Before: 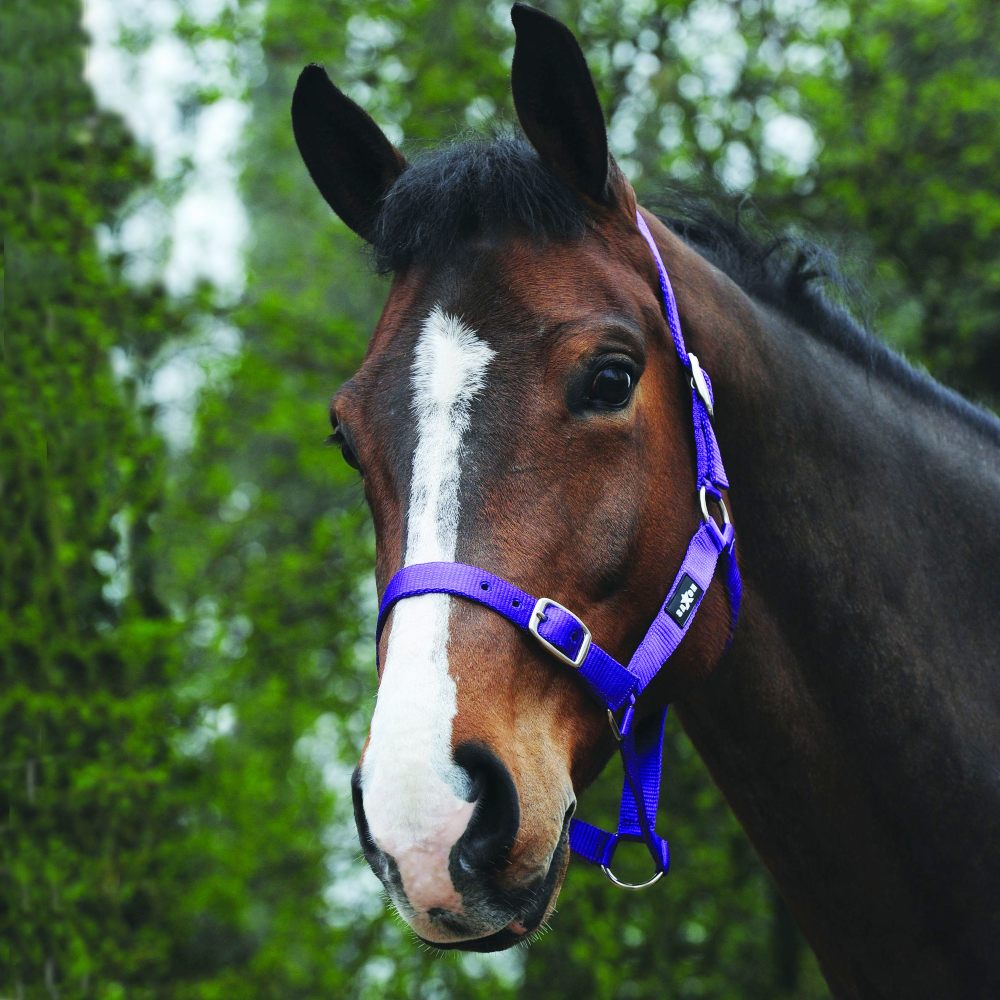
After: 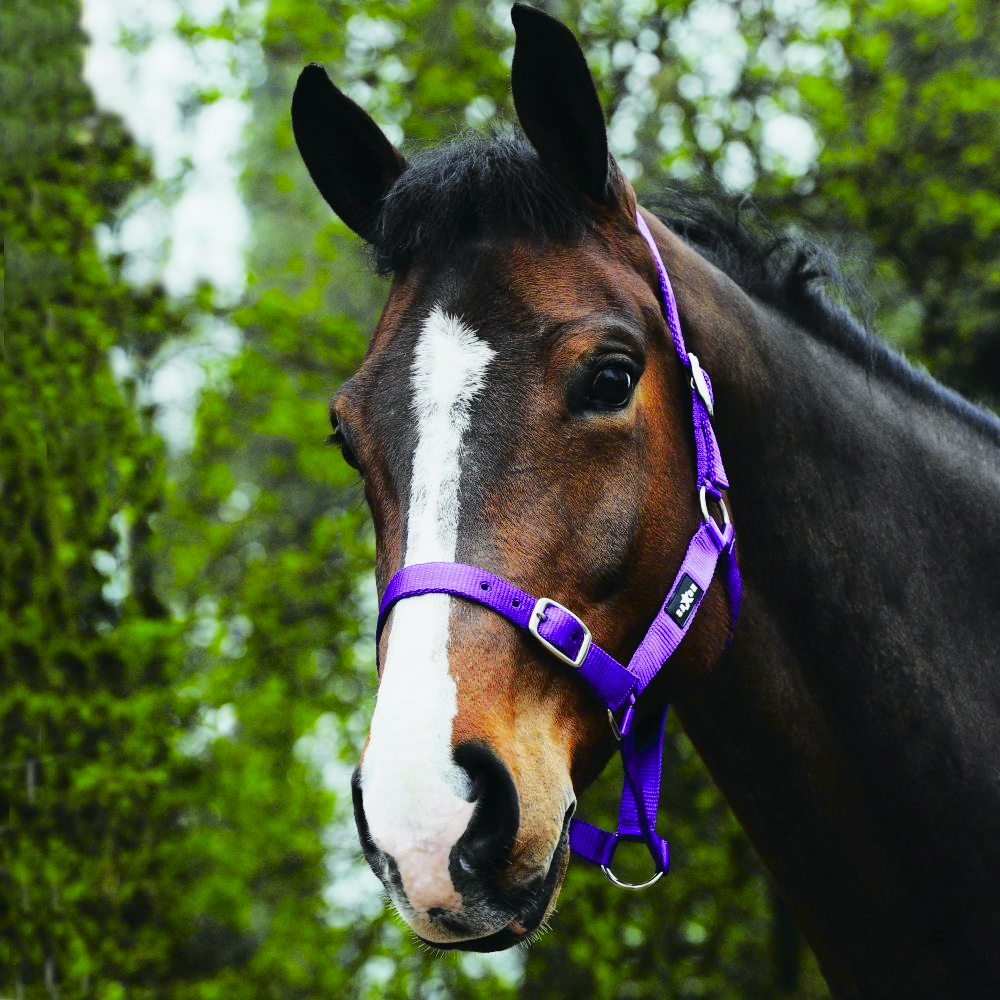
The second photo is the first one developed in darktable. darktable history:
tone curve: curves: ch0 [(0, 0) (0.136, 0.084) (0.346, 0.366) (0.489, 0.559) (0.66, 0.748) (0.849, 0.902) (1, 0.974)]; ch1 [(0, 0) (0.353, 0.344) (0.45, 0.46) (0.498, 0.498) (0.521, 0.512) (0.563, 0.559) (0.592, 0.605) (0.641, 0.673) (1, 1)]; ch2 [(0, 0) (0.333, 0.346) (0.375, 0.375) (0.424, 0.43) (0.476, 0.492) (0.502, 0.502) (0.524, 0.531) (0.579, 0.61) (0.612, 0.644) (0.641, 0.722) (1, 1)], color space Lab, independent channels, preserve colors none
